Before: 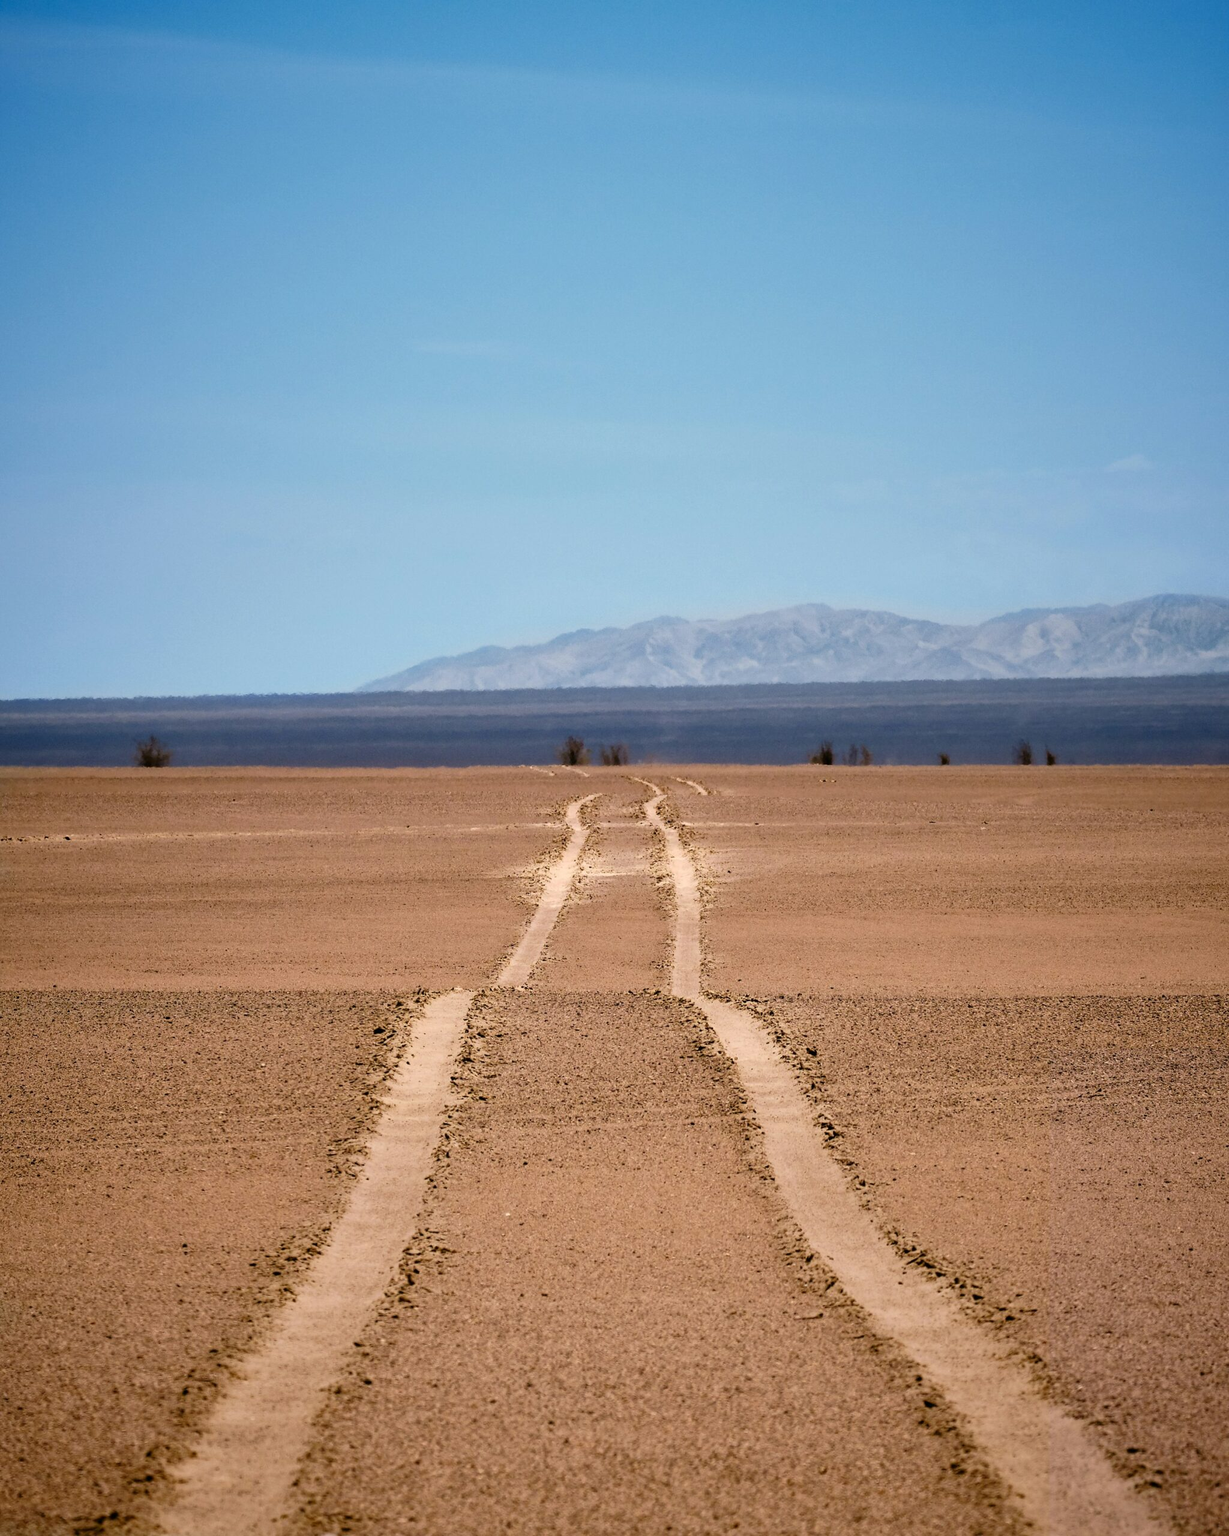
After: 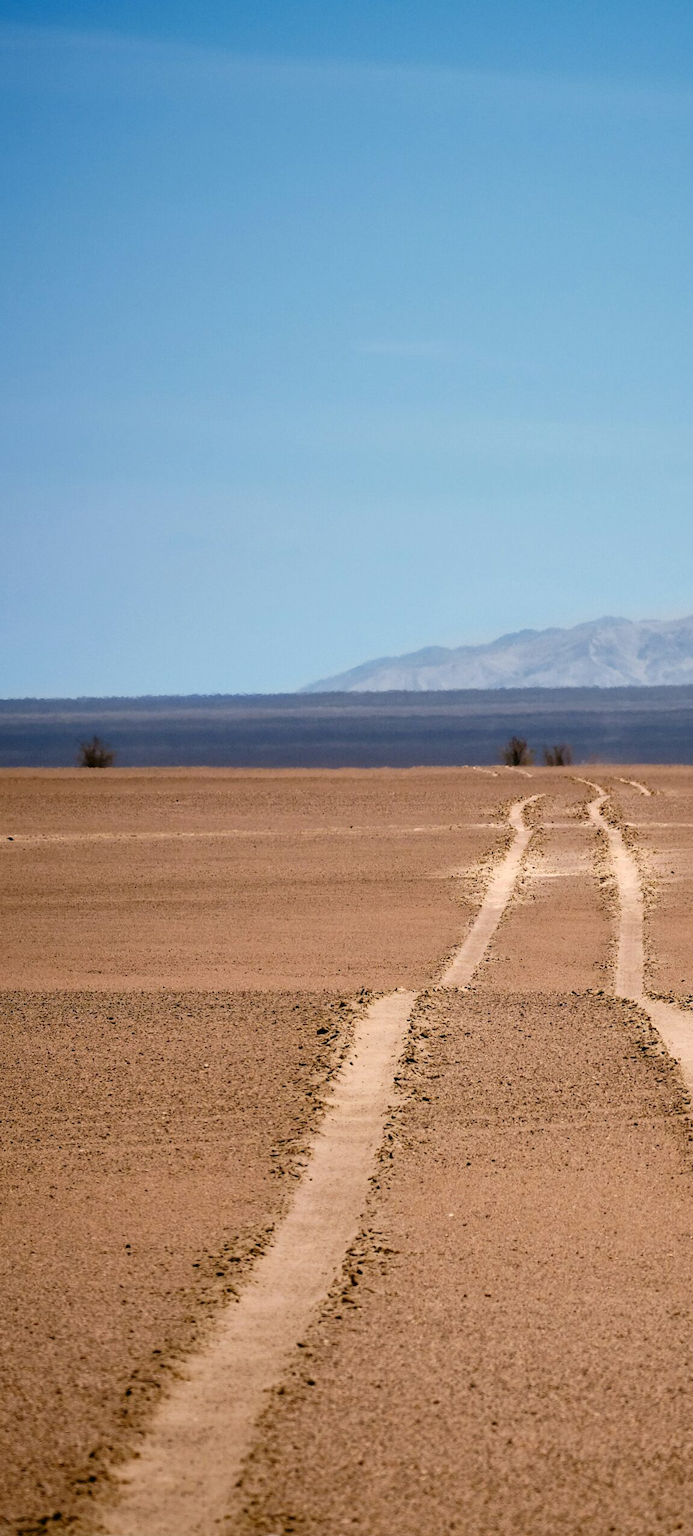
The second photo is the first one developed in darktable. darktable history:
crop: left 4.651%, right 38.891%
